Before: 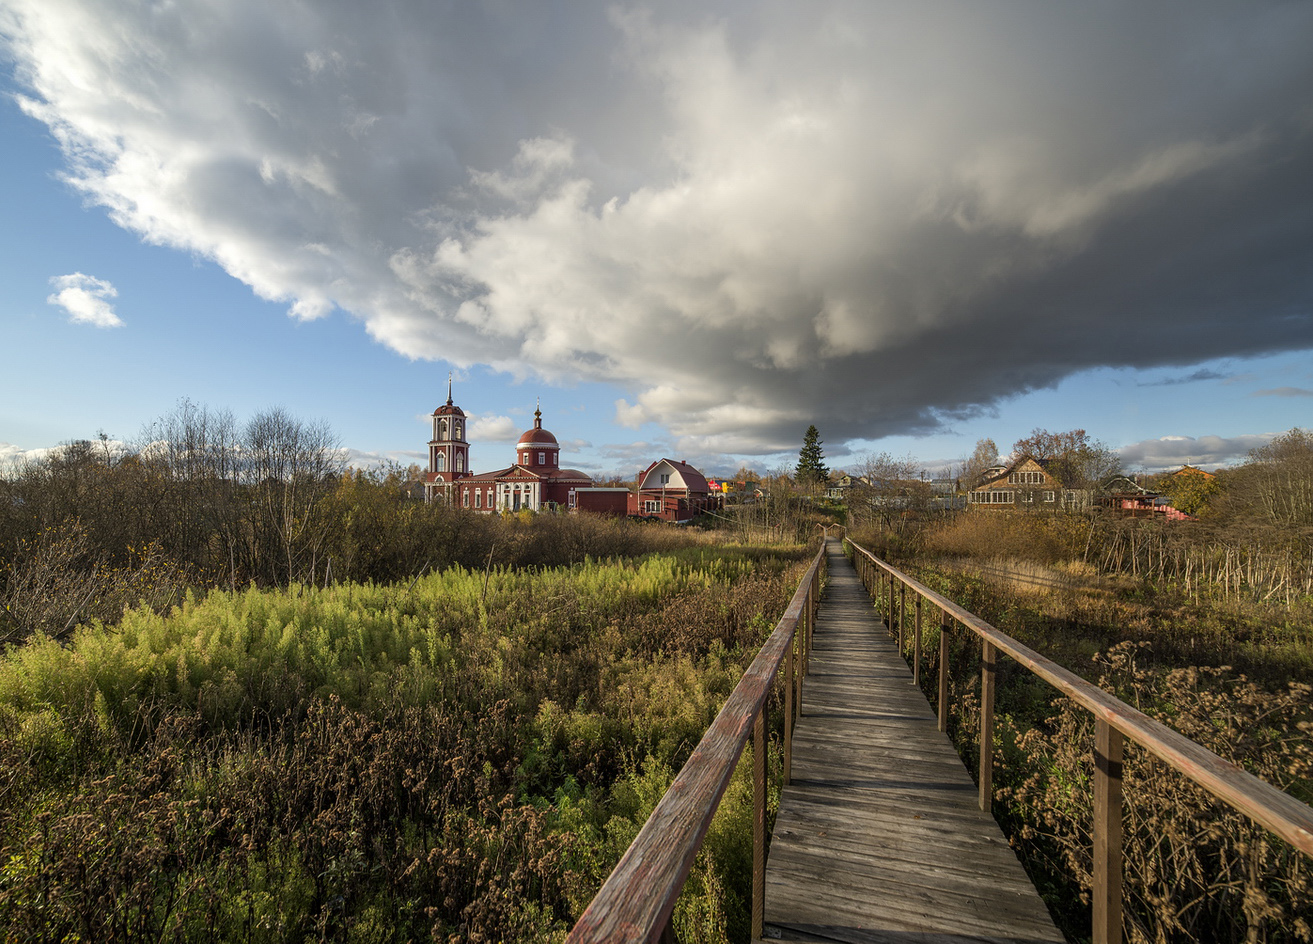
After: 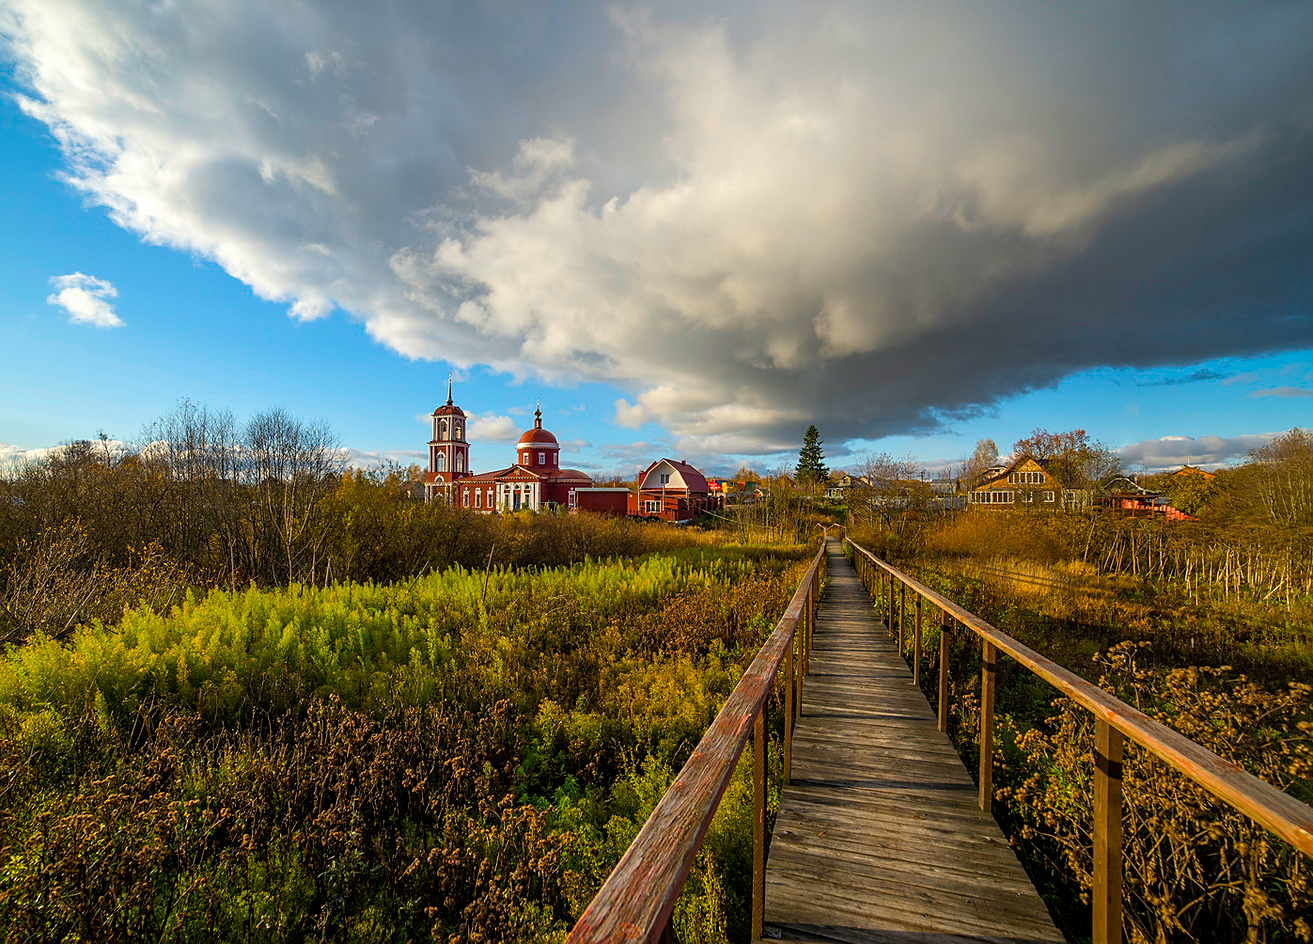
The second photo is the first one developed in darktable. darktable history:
color balance rgb: linear chroma grading › global chroma 19.642%, perceptual saturation grading › global saturation 25.563%, global vibrance 20%
sharpen: radius 1.866, amount 0.409, threshold 1.426
